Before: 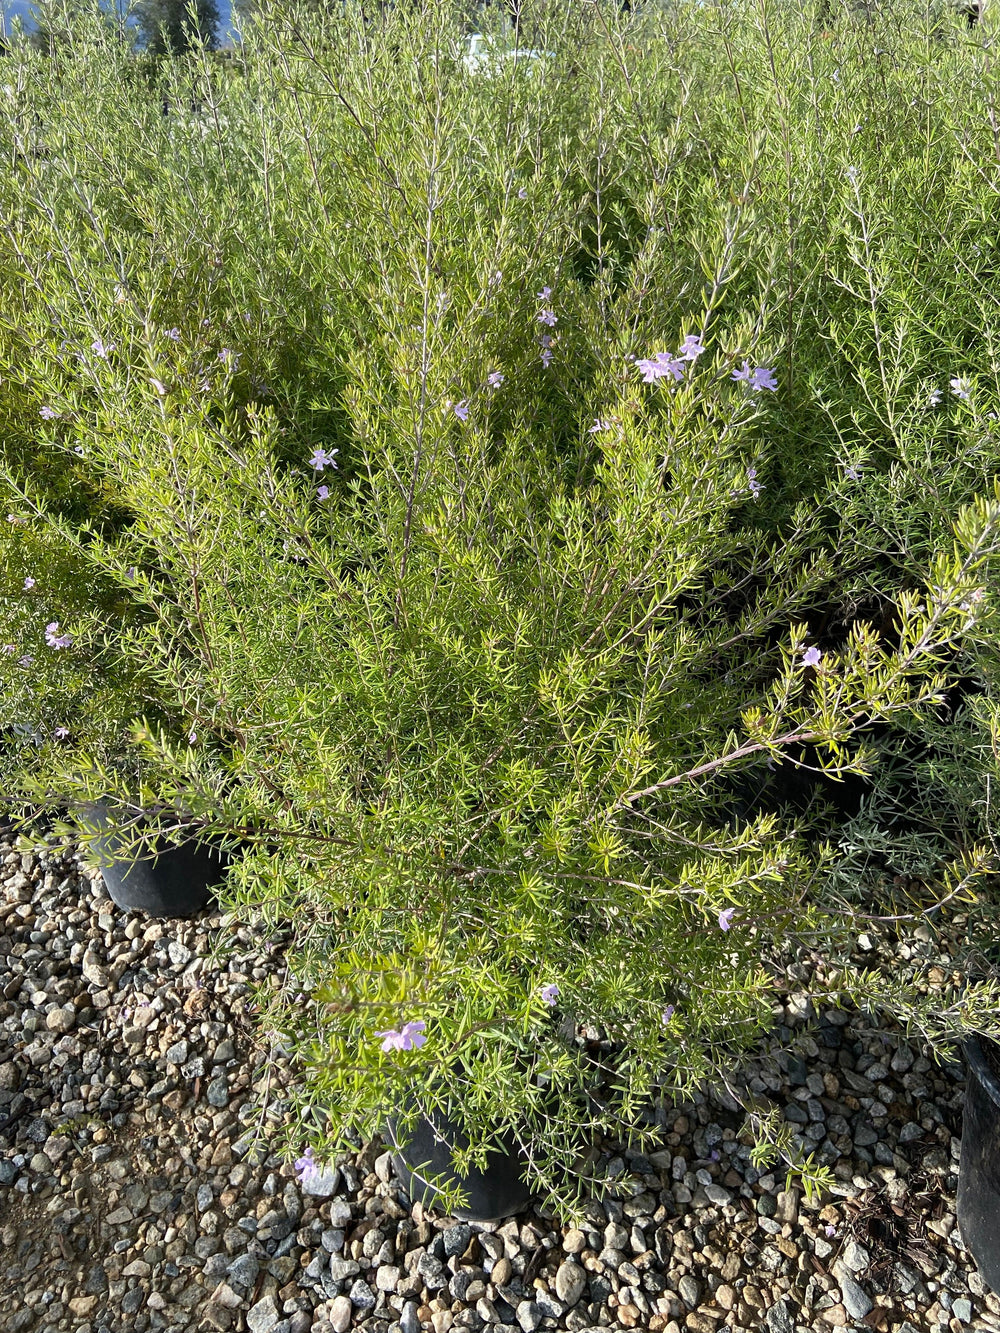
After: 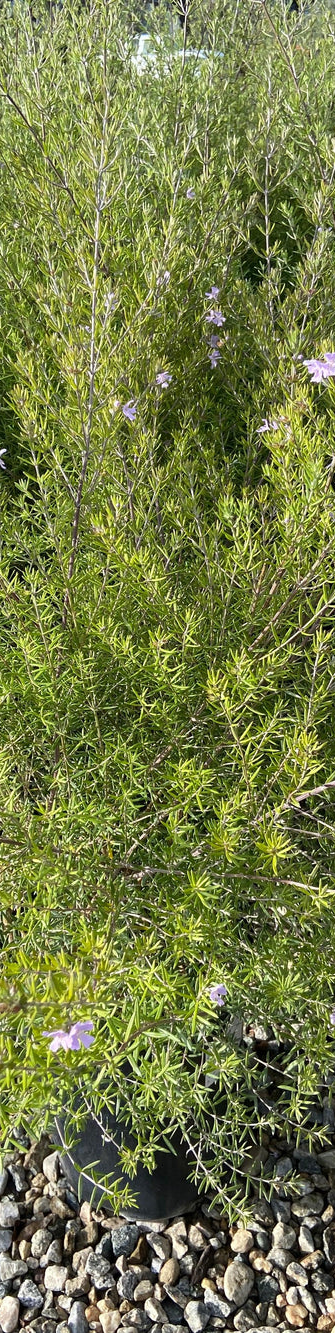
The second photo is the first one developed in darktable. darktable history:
crop: left 33.285%, right 33.191%
